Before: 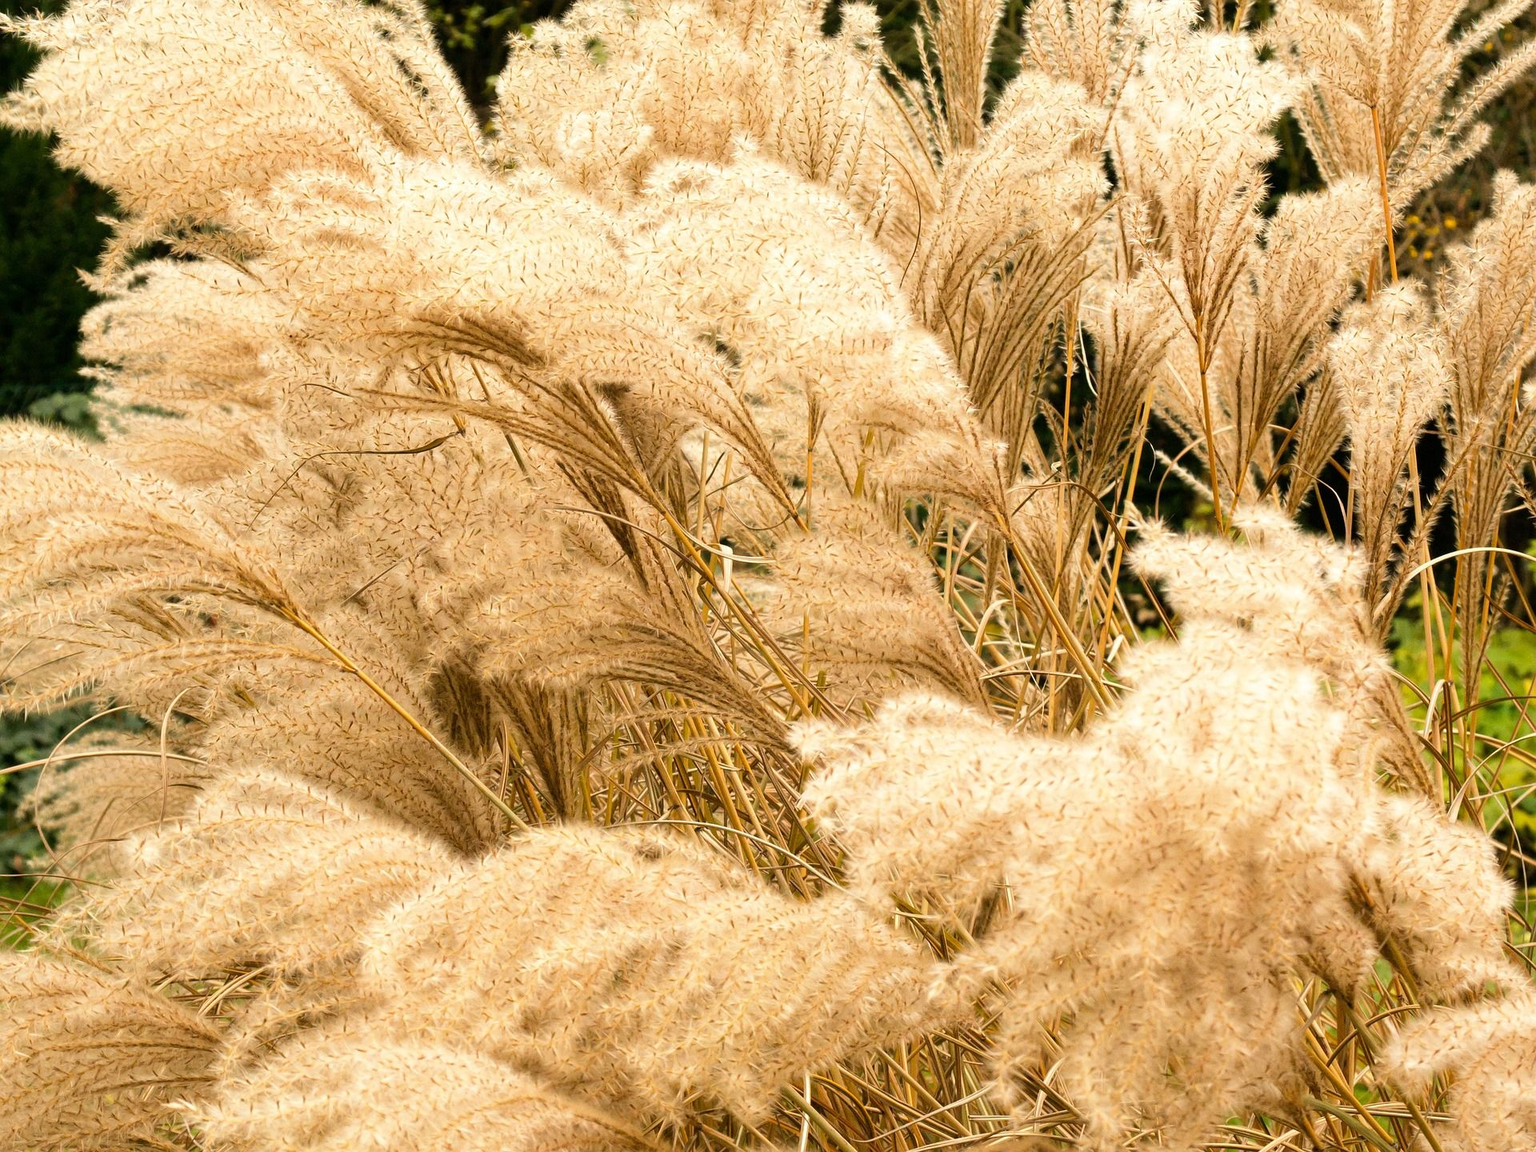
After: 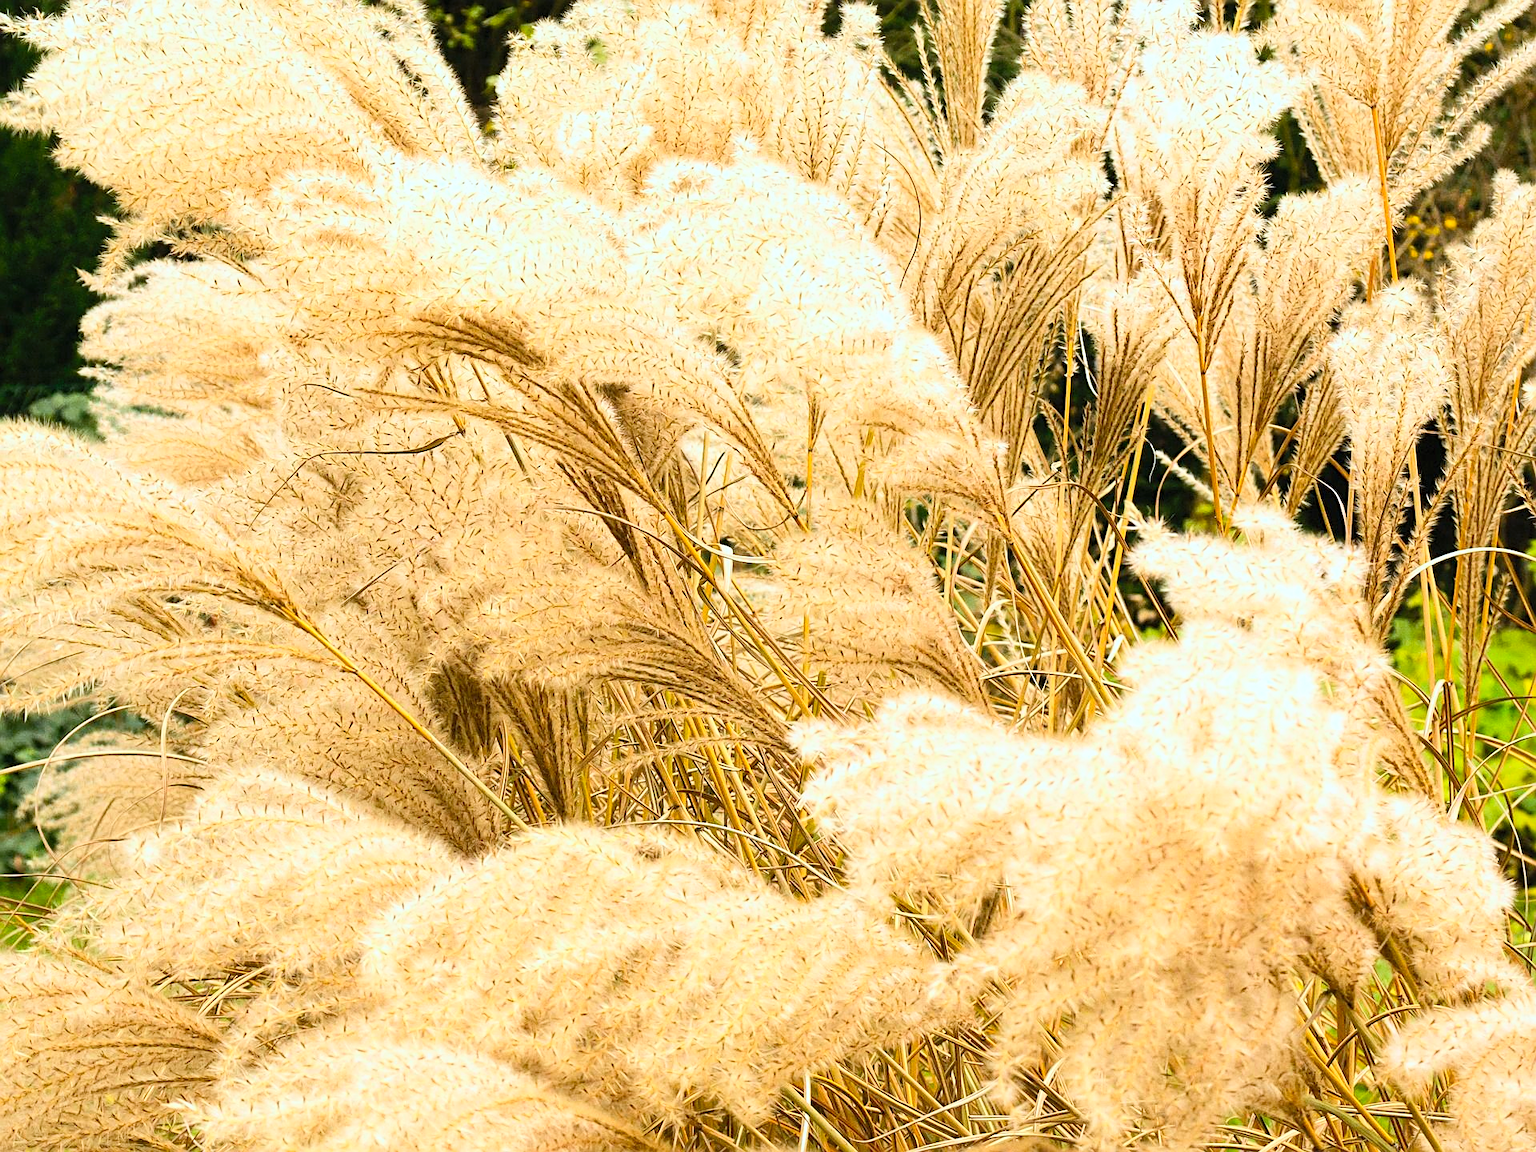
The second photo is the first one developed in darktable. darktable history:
white balance: red 0.931, blue 1.11
contrast brightness saturation: contrast 0.24, brightness 0.26, saturation 0.39
sharpen: on, module defaults
